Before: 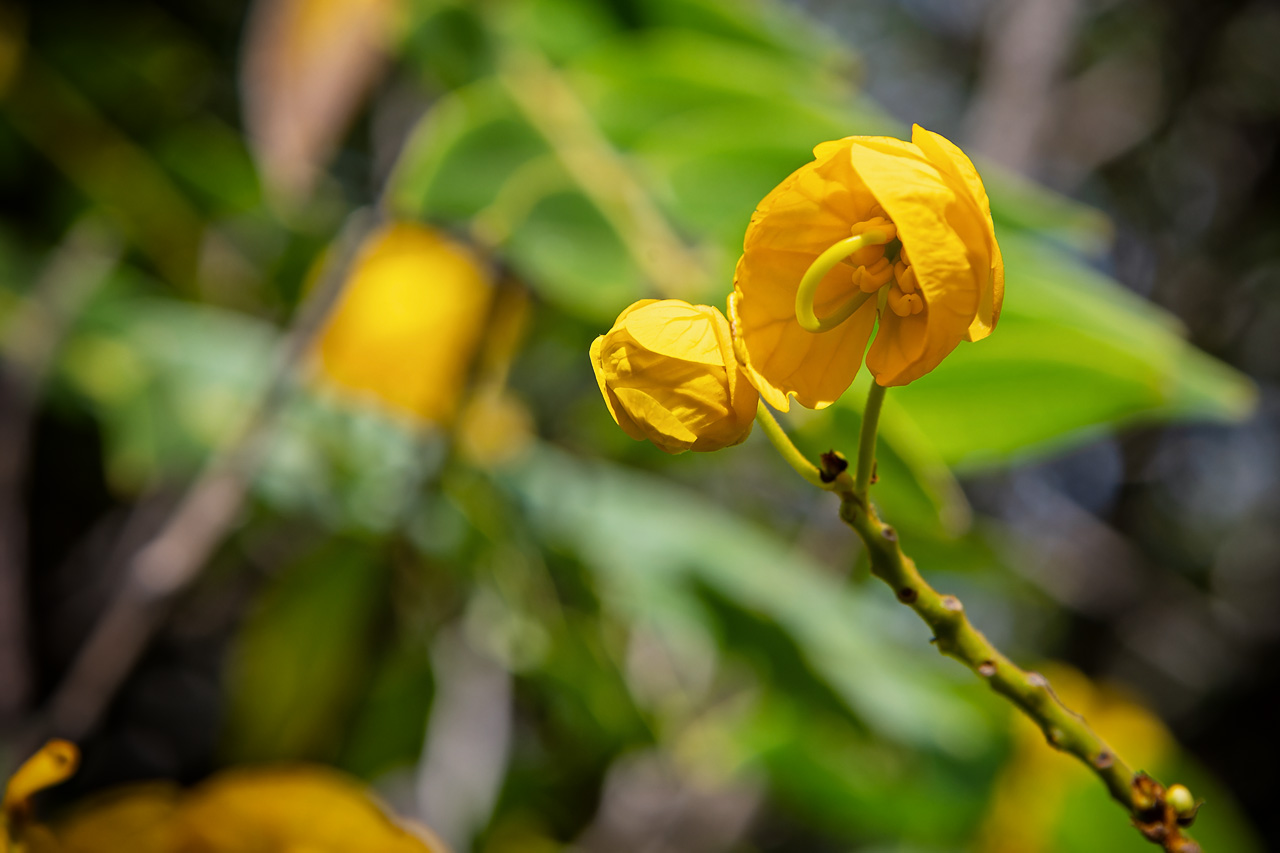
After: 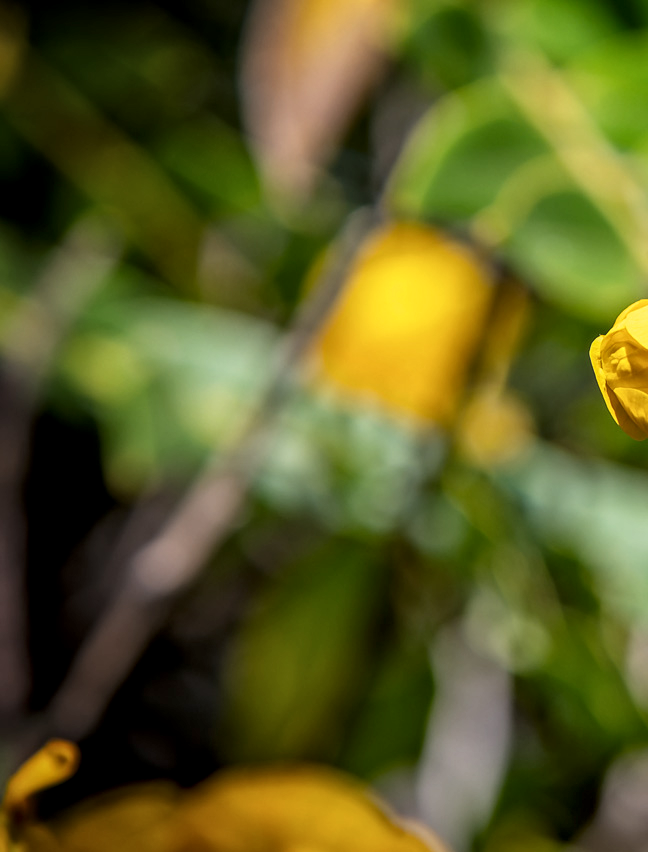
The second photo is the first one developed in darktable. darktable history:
local contrast: detail 130%
crop and rotate: left 0.041%, top 0%, right 49.286%
